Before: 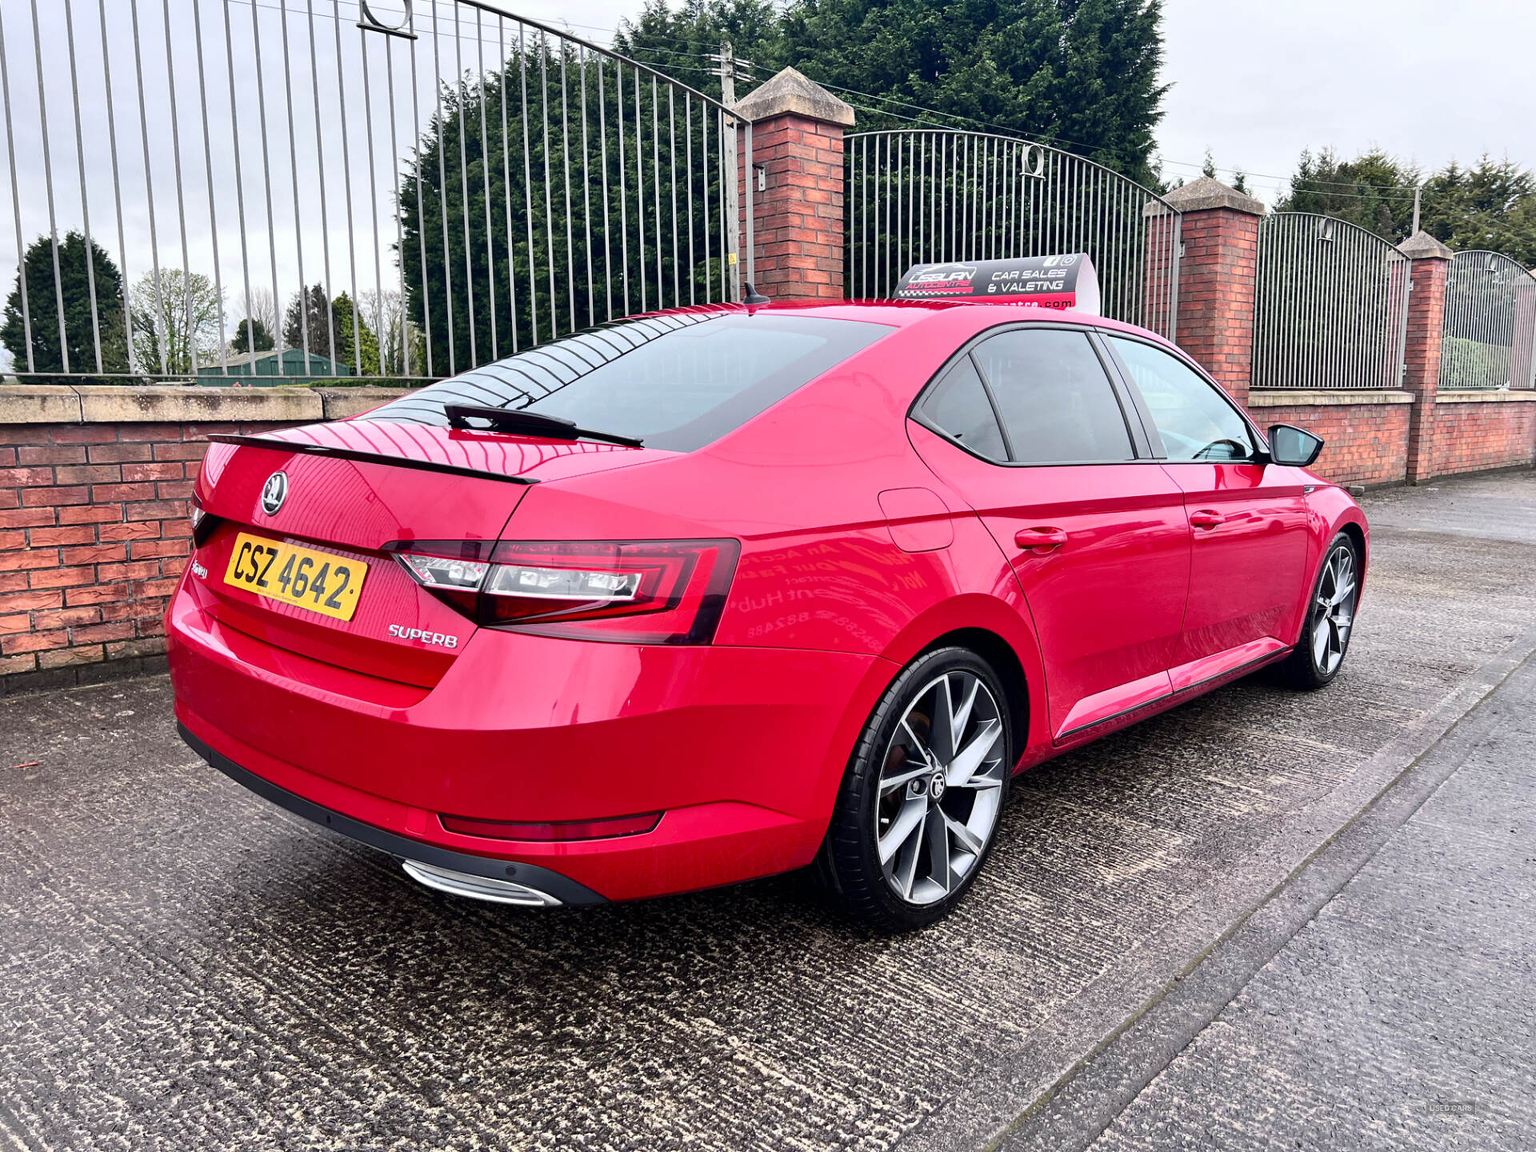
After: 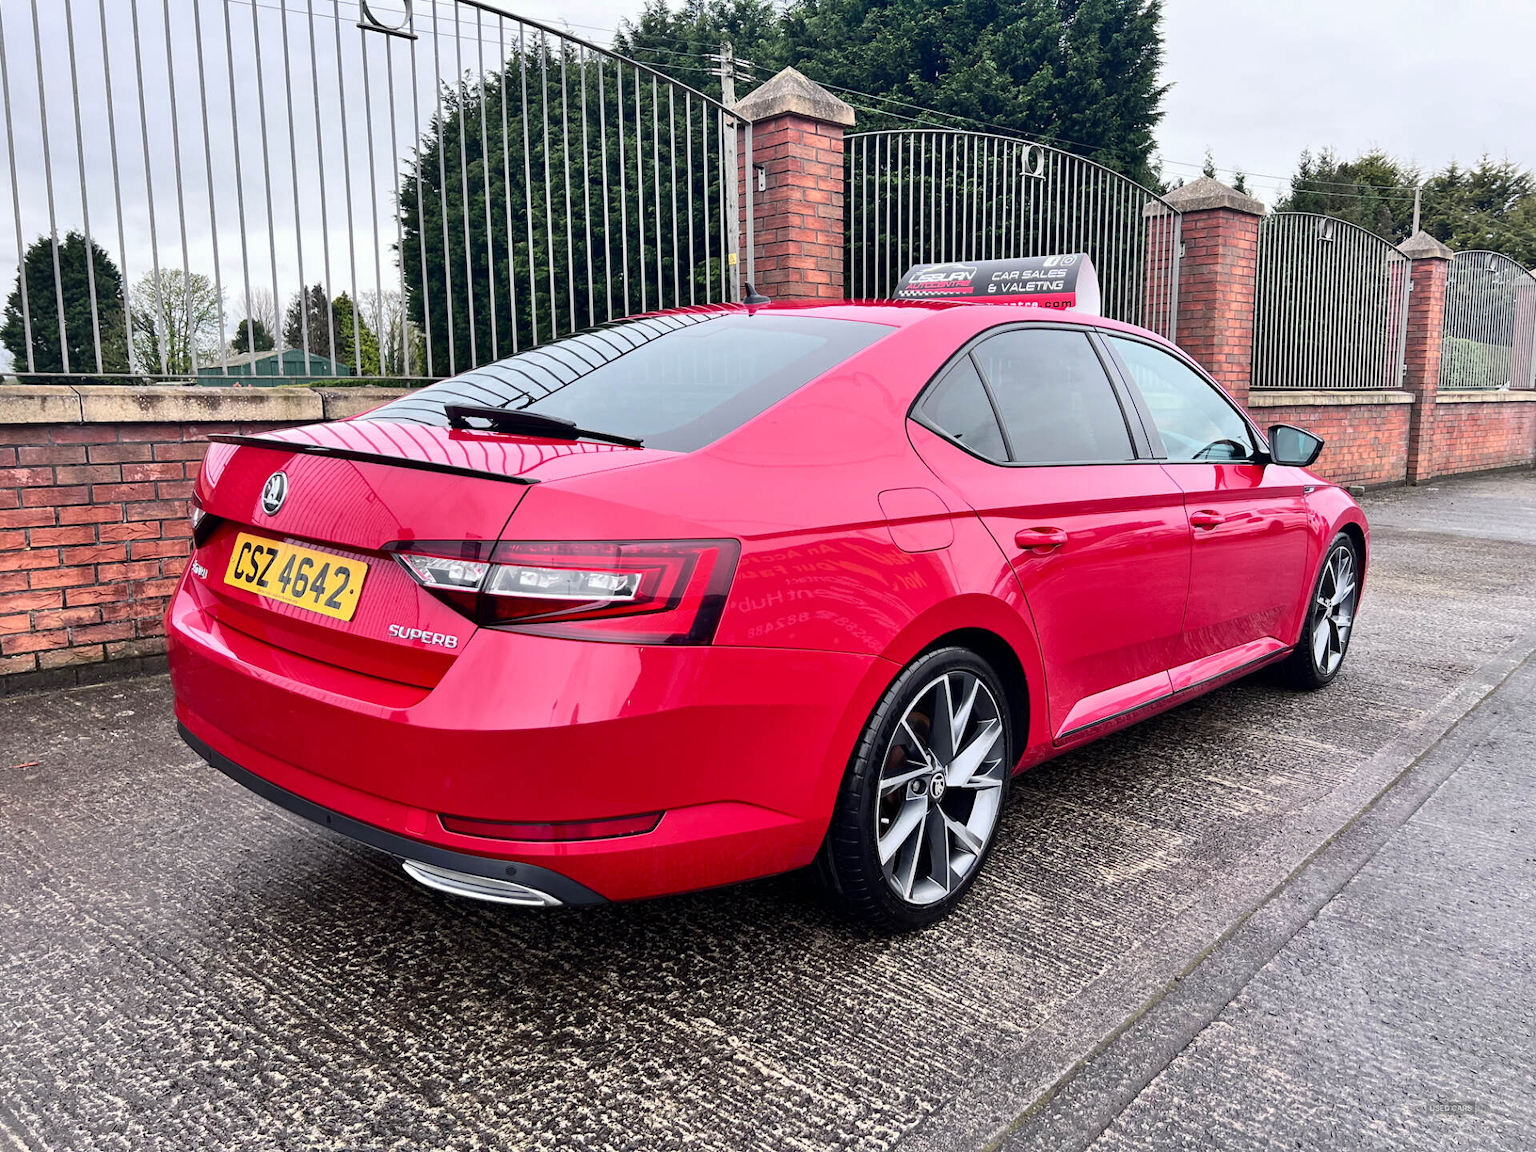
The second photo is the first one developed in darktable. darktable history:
color zones: curves: ch0 [(0, 0.5) (0.143, 0.5) (0.286, 0.5) (0.429, 0.495) (0.571, 0.437) (0.714, 0.44) (0.857, 0.496) (1, 0.5)]
